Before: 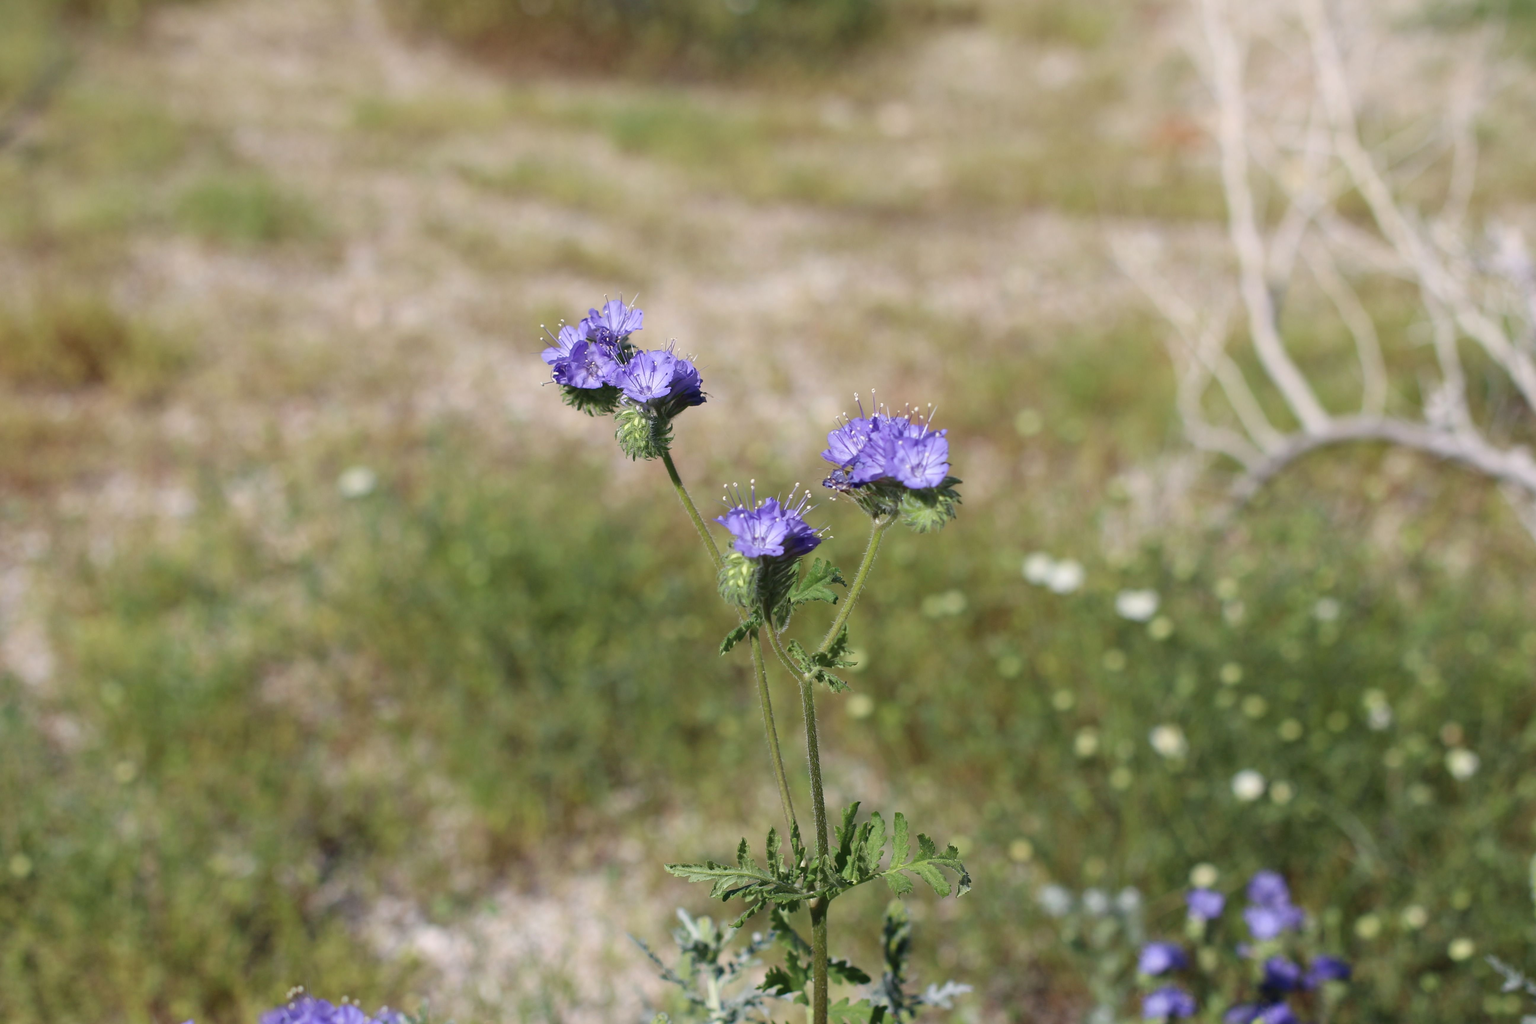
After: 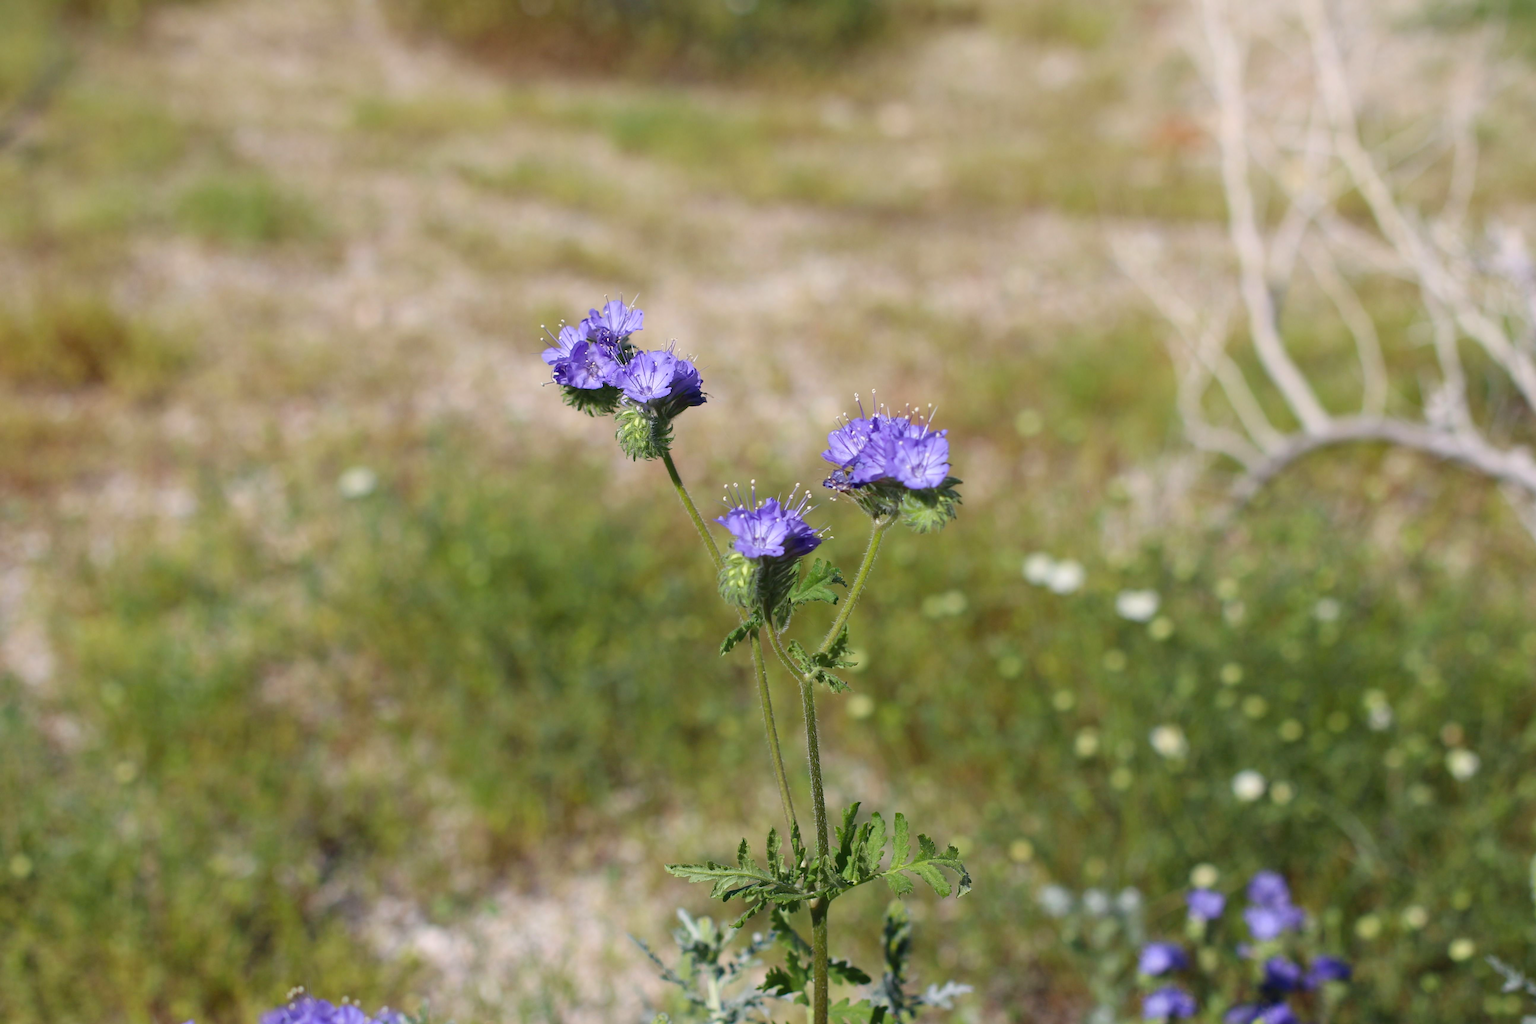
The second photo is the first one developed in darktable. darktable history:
levels: gray 59.37%
color balance rgb: perceptual saturation grading › global saturation 18.961%
